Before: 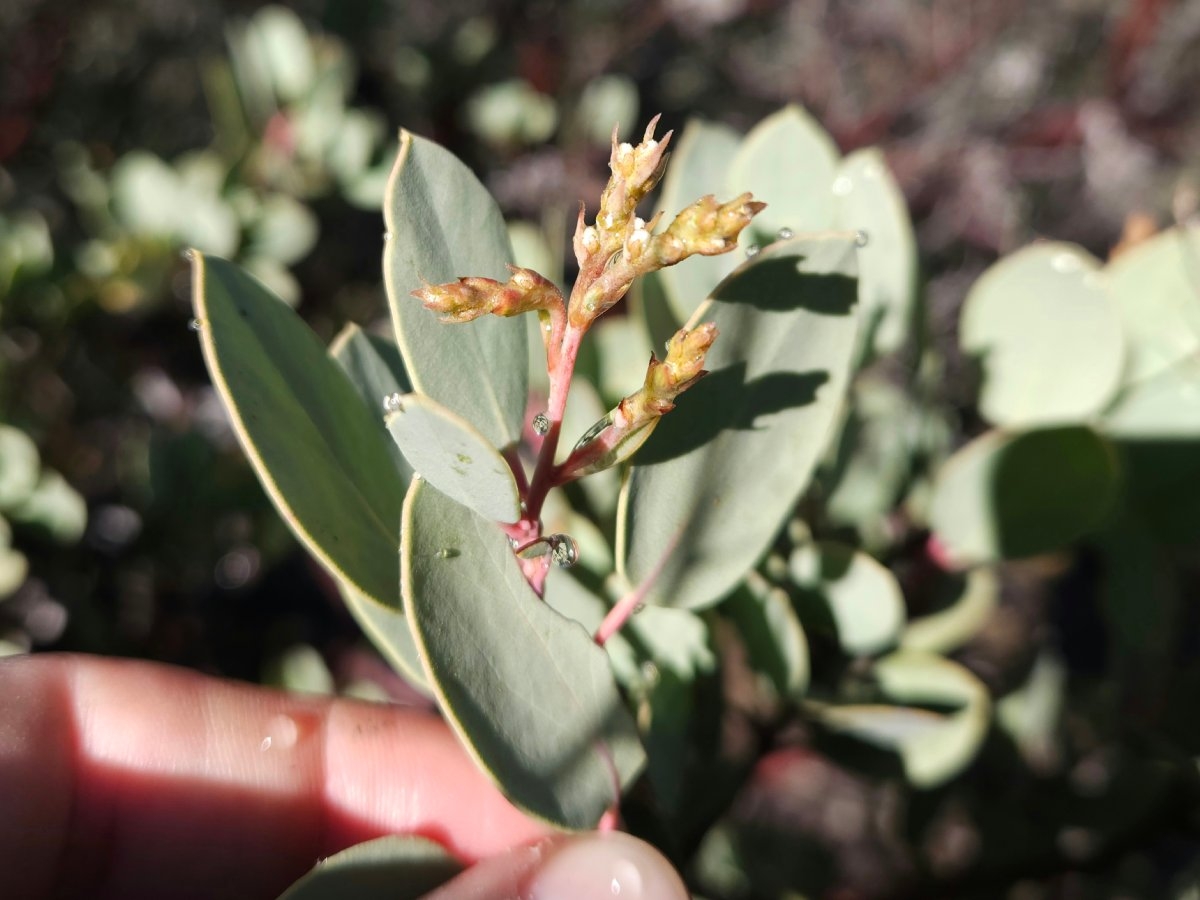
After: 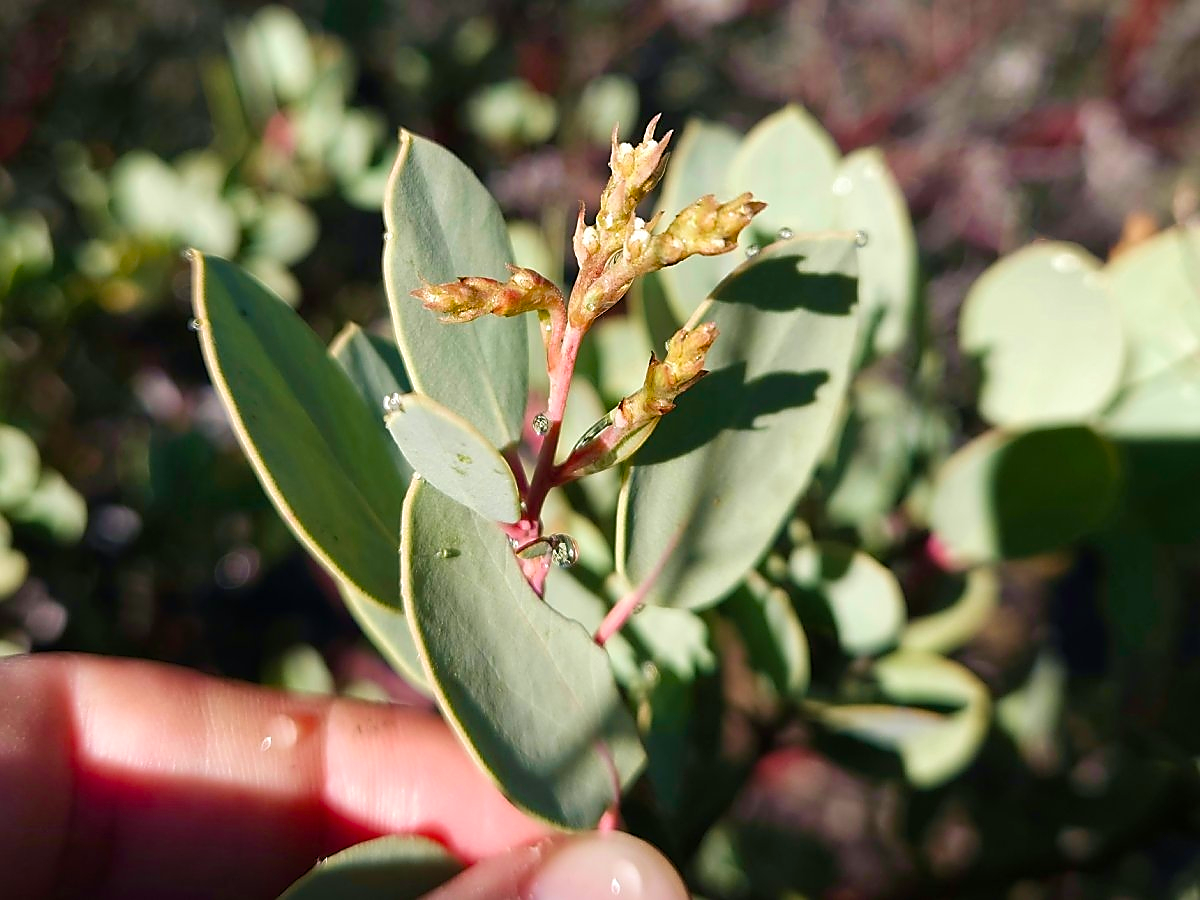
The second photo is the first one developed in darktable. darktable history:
velvia: strength 30.38%
color balance rgb: shadows lift › chroma 2.059%, shadows lift › hue 248.81°, perceptual saturation grading › global saturation 27.572%, perceptual saturation grading › highlights -25.201%, perceptual saturation grading › shadows 26.083%, global vibrance 5.384%
sharpen: radius 1.398, amount 1.244, threshold 0.743
